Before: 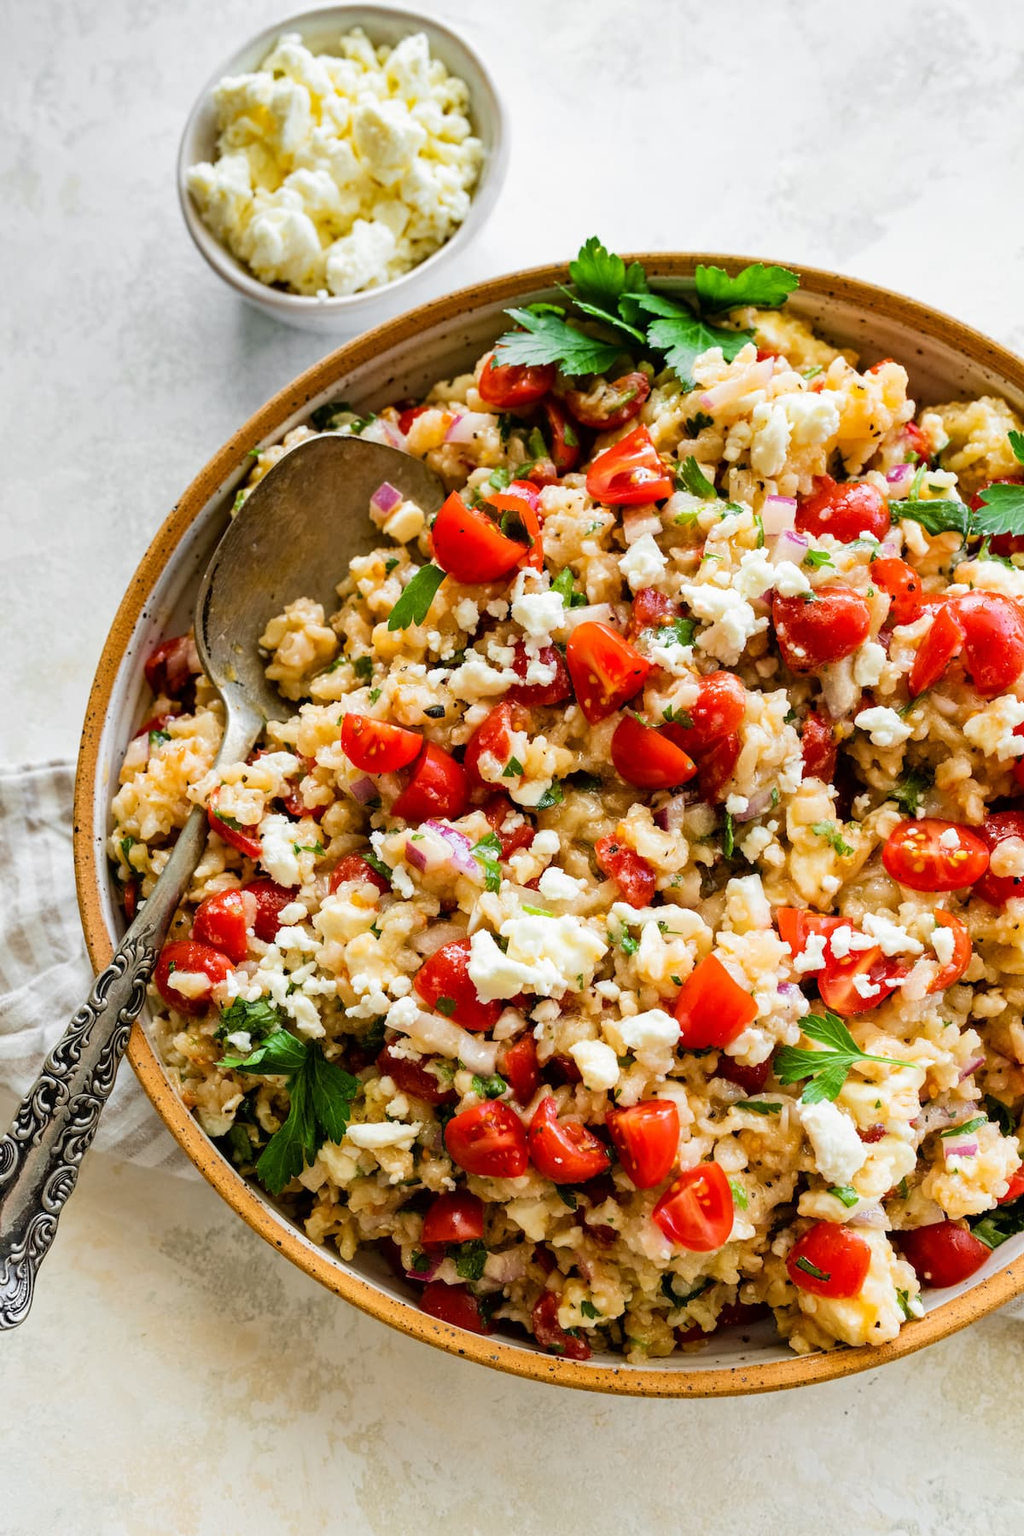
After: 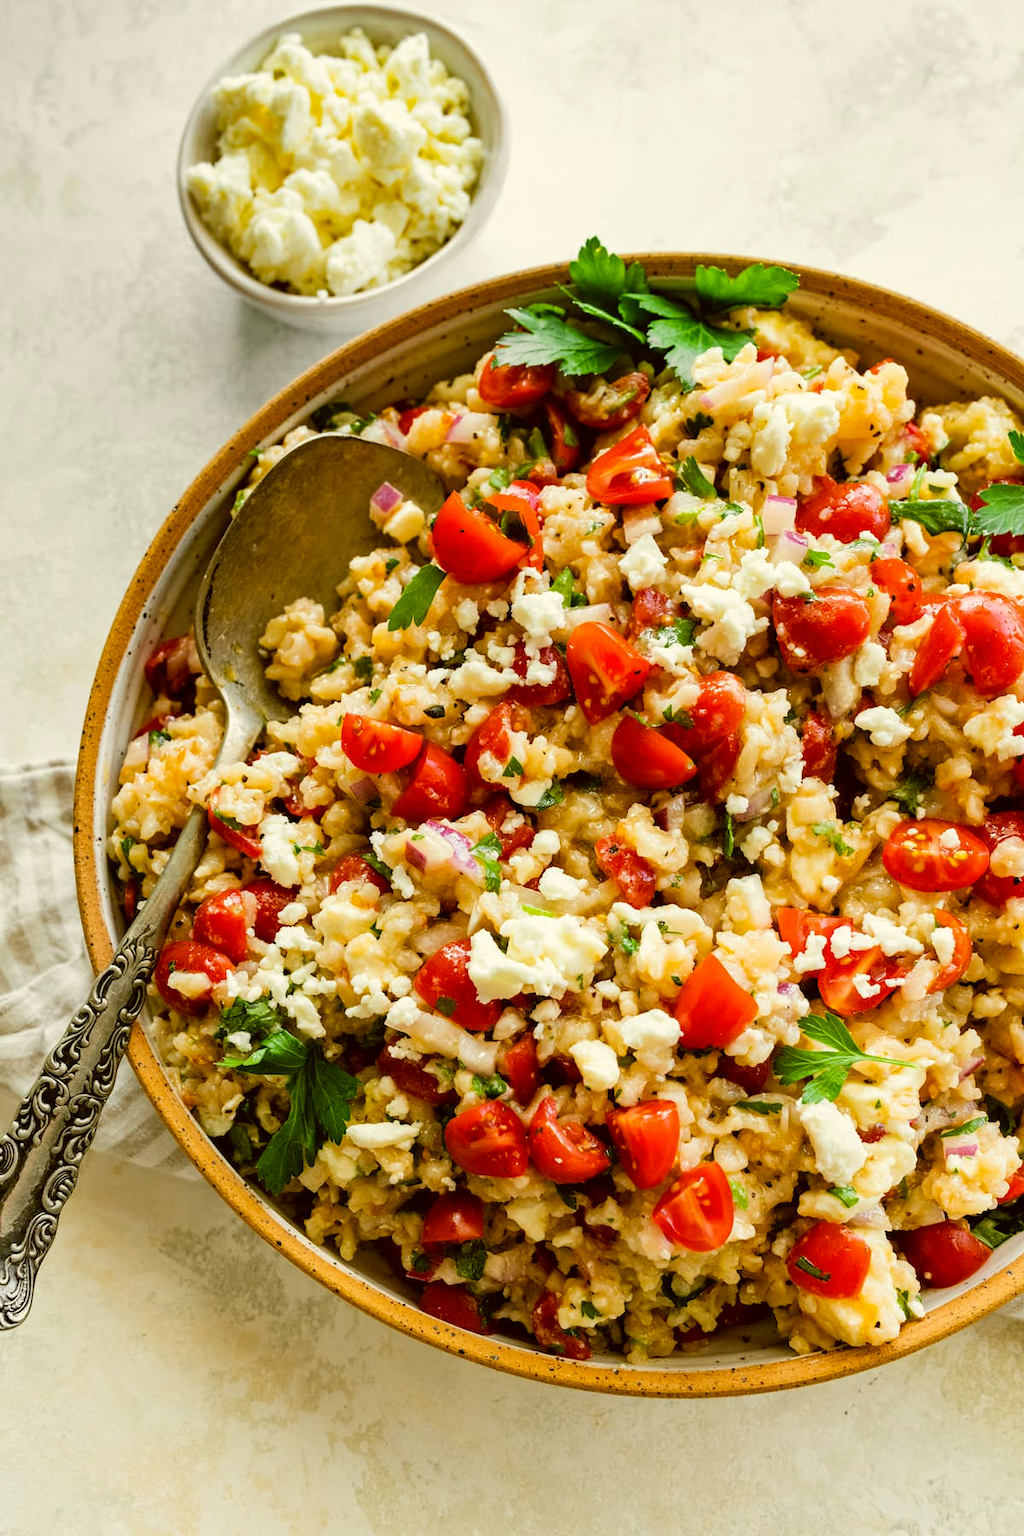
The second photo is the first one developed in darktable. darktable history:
color correction: highlights a* -1.27, highlights b* 10.24, shadows a* 0.552, shadows b* 19.43
